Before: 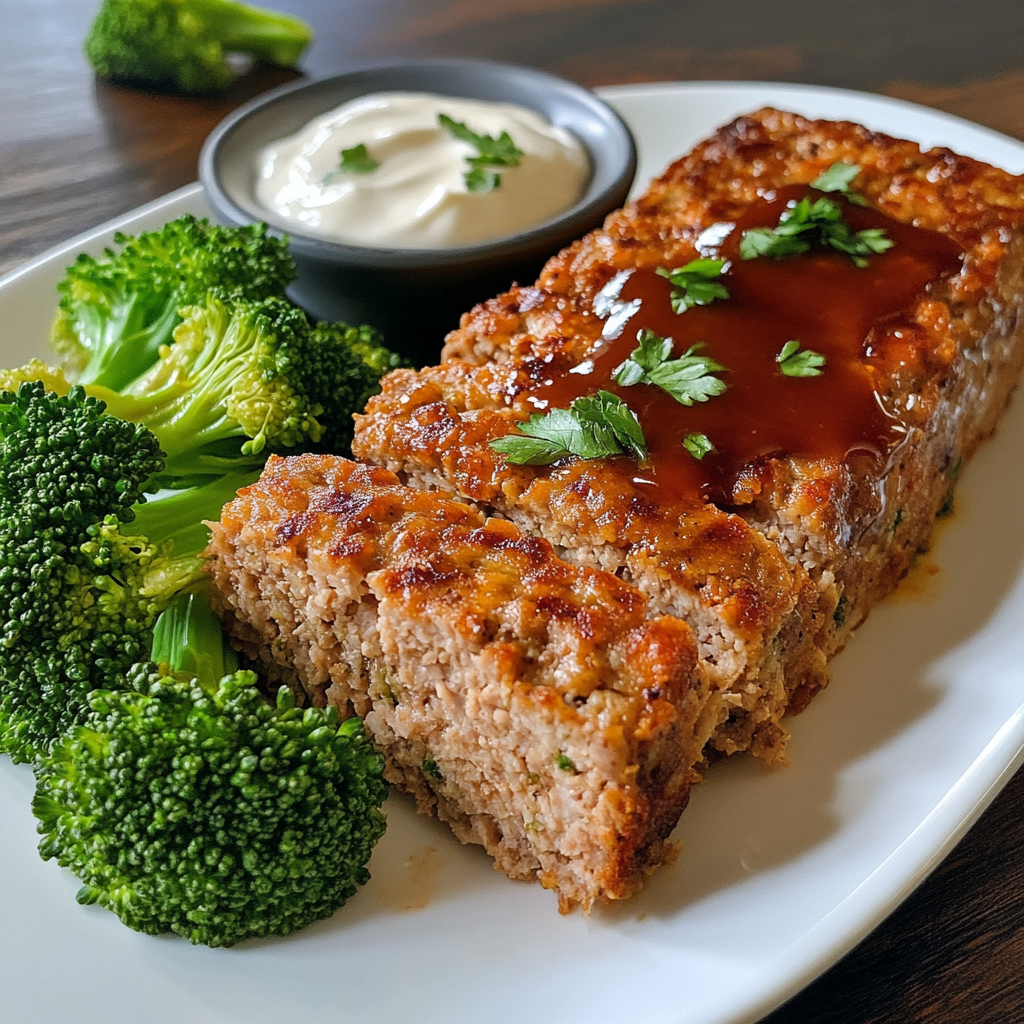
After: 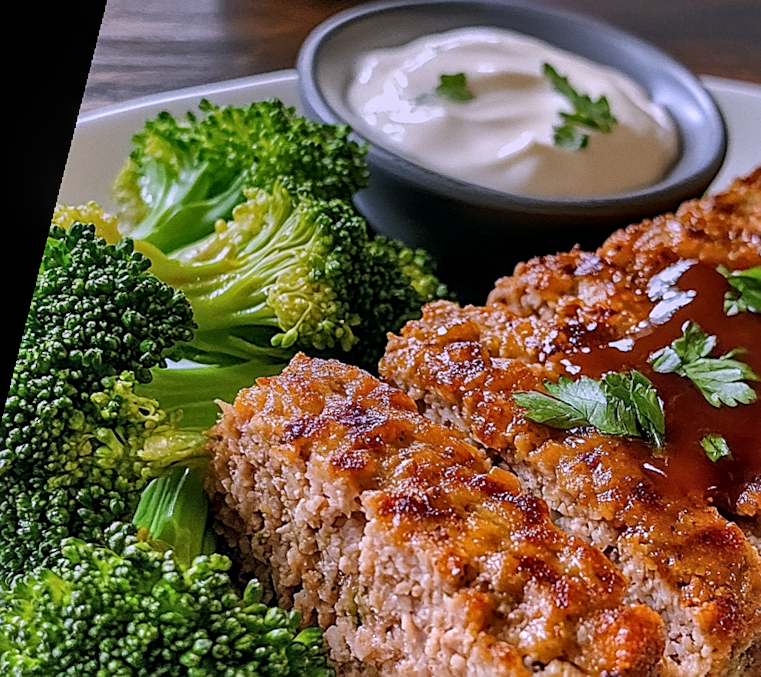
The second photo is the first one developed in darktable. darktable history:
grain: coarseness 0.09 ISO, strength 10%
shadows and highlights: highlights color adjustment 0%, low approximation 0.01, soften with gaussian
sharpen: on, module defaults
local contrast: on, module defaults
graduated density: rotation 5.63°, offset 76.9
rotate and perspective: rotation 9.12°, automatic cropping off
white balance: red 1.042, blue 1.17
crop and rotate: angle -4.99°, left 2.122%, top 6.945%, right 27.566%, bottom 30.519%
